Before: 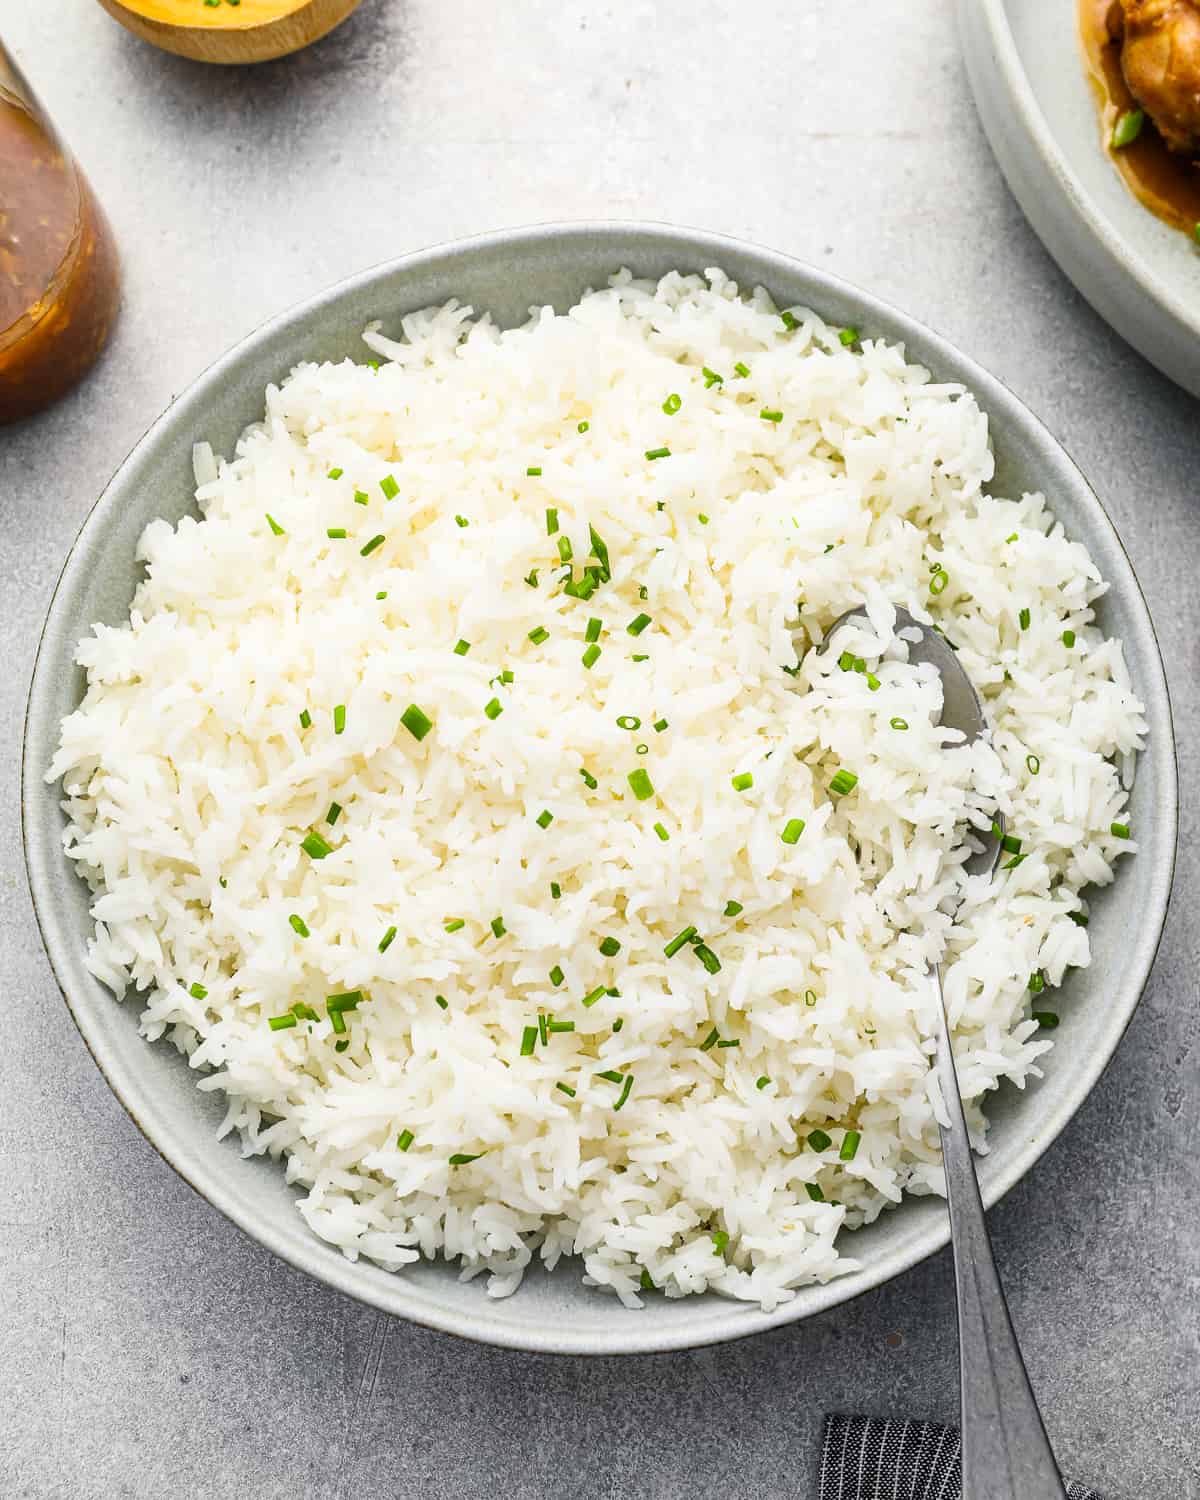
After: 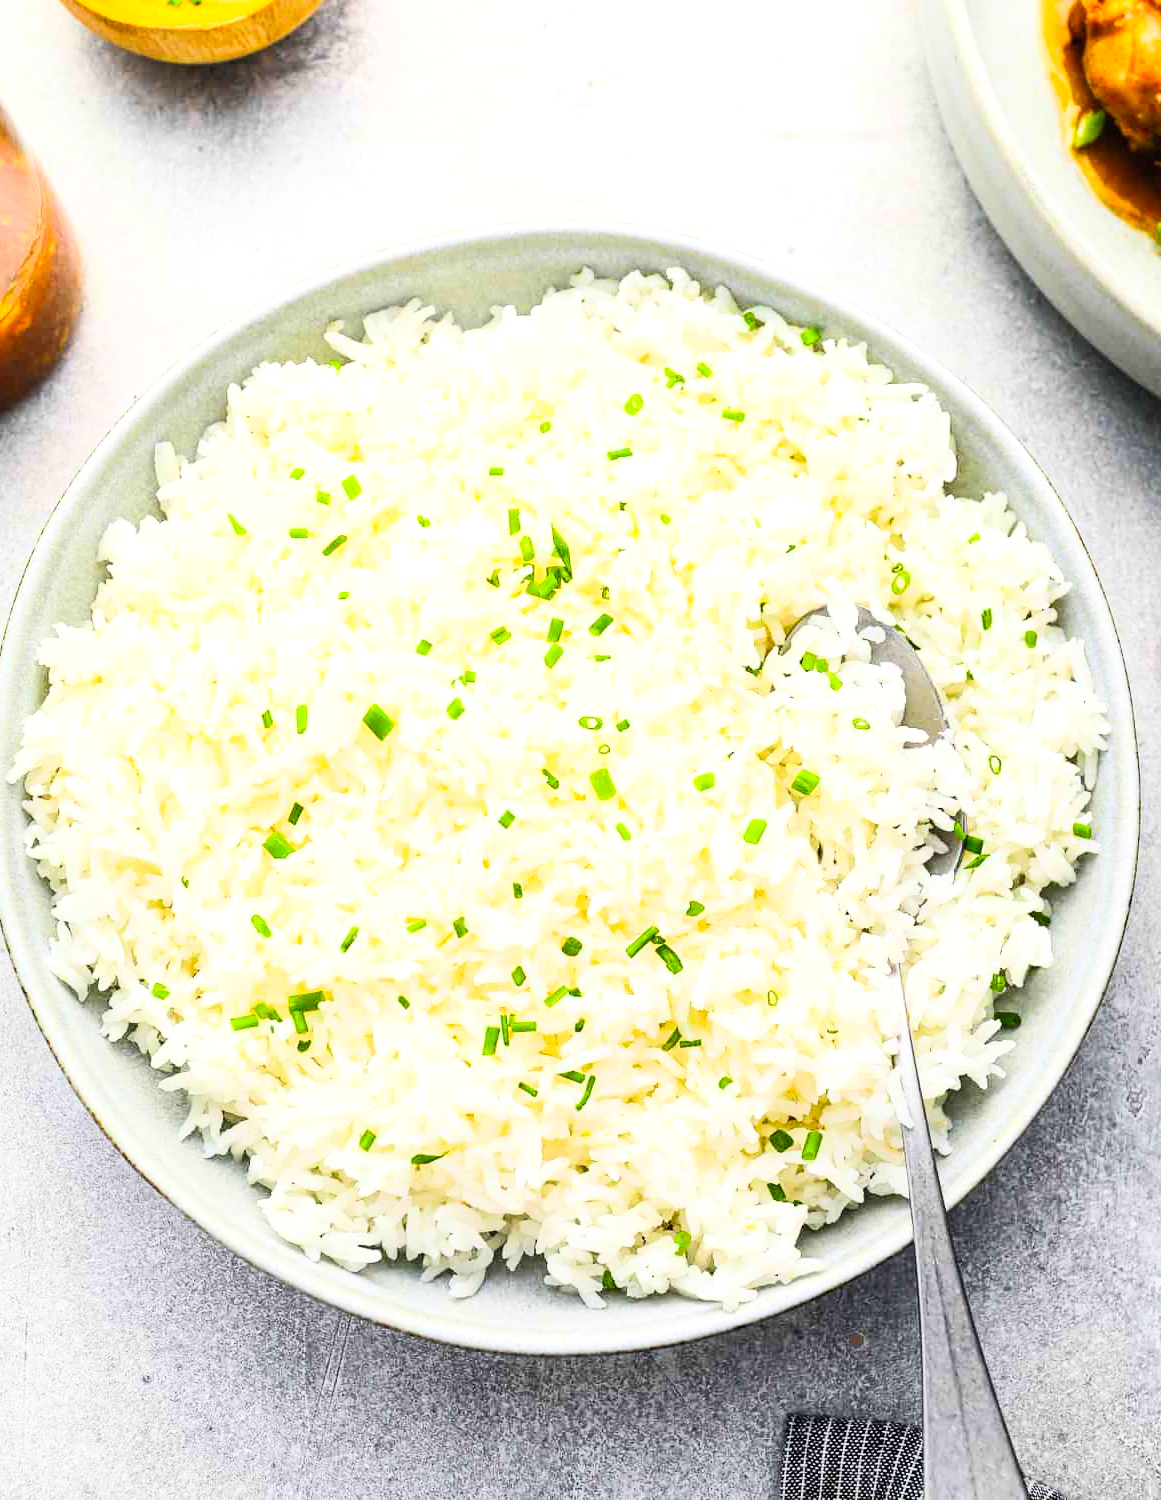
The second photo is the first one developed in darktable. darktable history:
contrast brightness saturation: contrast 0.197, brightness 0.166, saturation 0.224
color balance rgb: perceptual saturation grading › global saturation 9.757%, perceptual brilliance grading › highlights 6.977%, perceptual brilliance grading › mid-tones 17.647%, perceptual brilliance grading › shadows -5.28%, global vibrance 9.932%
crop and rotate: left 3.192%
tone curve: curves: ch0 [(0, 0) (0.051, 0.047) (0.102, 0.099) (0.228, 0.262) (0.446, 0.527) (0.695, 0.778) (0.908, 0.946) (1, 1)]; ch1 [(0, 0) (0.339, 0.298) (0.402, 0.363) (0.453, 0.413) (0.485, 0.469) (0.494, 0.493) (0.504, 0.501) (0.525, 0.533) (0.563, 0.591) (0.597, 0.631) (1, 1)]; ch2 [(0, 0) (0.48, 0.48) (0.504, 0.5) (0.539, 0.554) (0.59, 0.628) (0.642, 0.682) (0.824, 0.815) (1, 1)], color space Lab, linked channels, preserve colors none
